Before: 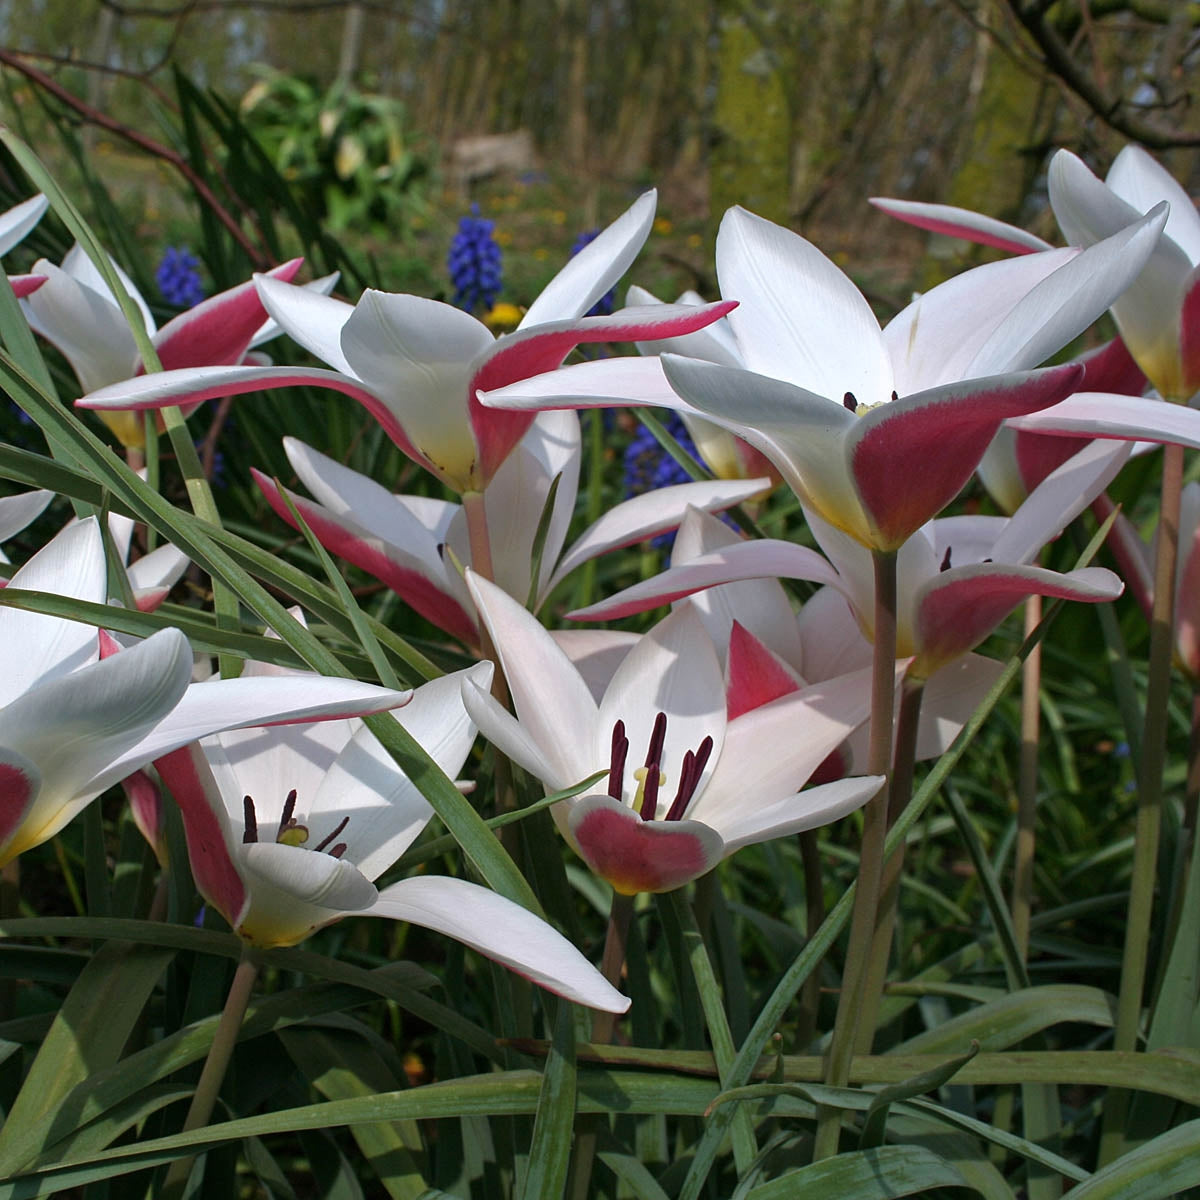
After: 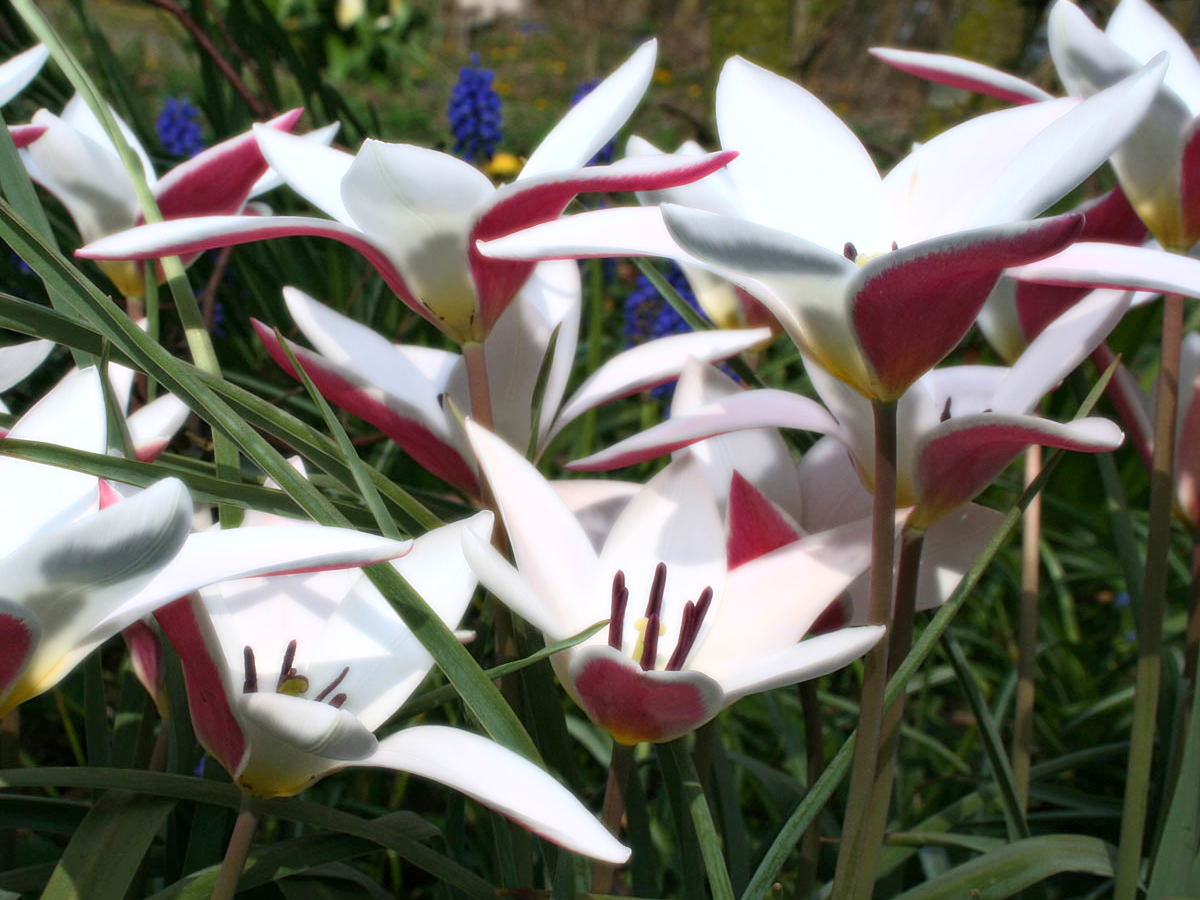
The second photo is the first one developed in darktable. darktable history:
crop and rotate: top 12.5%, bottom 12.5%
bloom: size 0%, threshold 54.82%, strength 8.31%
color zones: curves: ch0 [(0, 0.444) (0.143, 0.442) (0.286, 0.441) (0.429, 0.441) (0.571, 0.441) (0.714, 0.441) (0.857, 0.442) (1, 0.444)]
